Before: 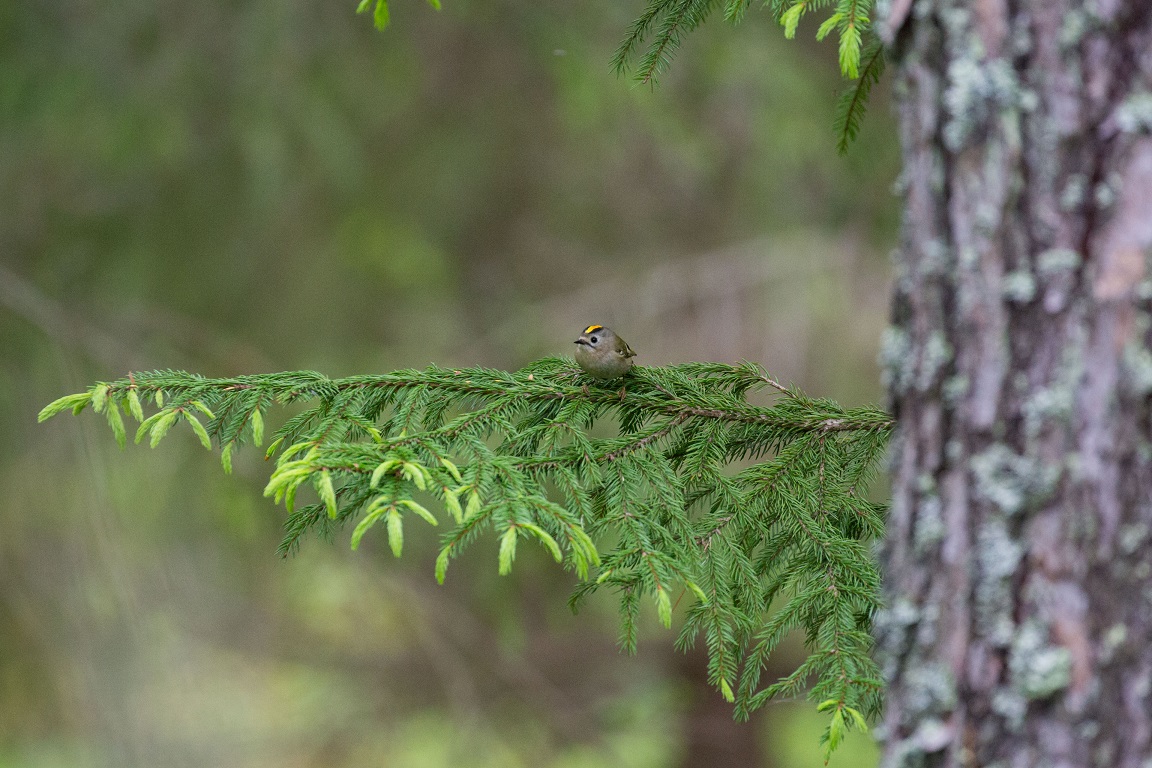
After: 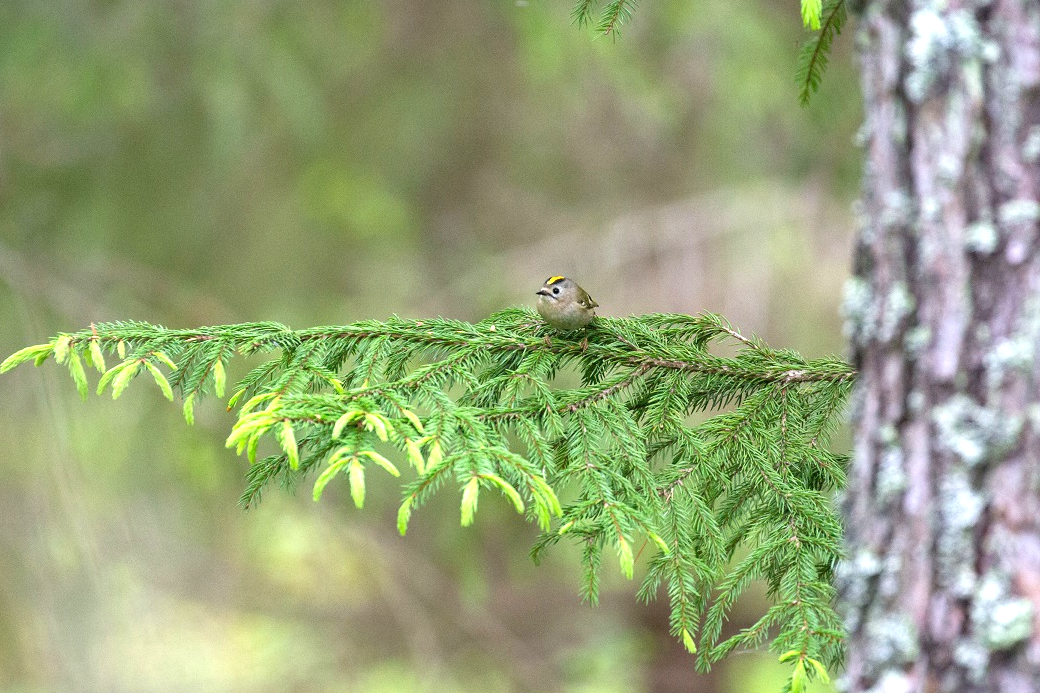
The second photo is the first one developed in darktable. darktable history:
exposure: black level correction 0, exposure 1.1 EV, compensate exposure bias true, compensate highlight preservation false
crop: left 3.305%, top 6.436%, right 6.389%, bottom 3.258%
